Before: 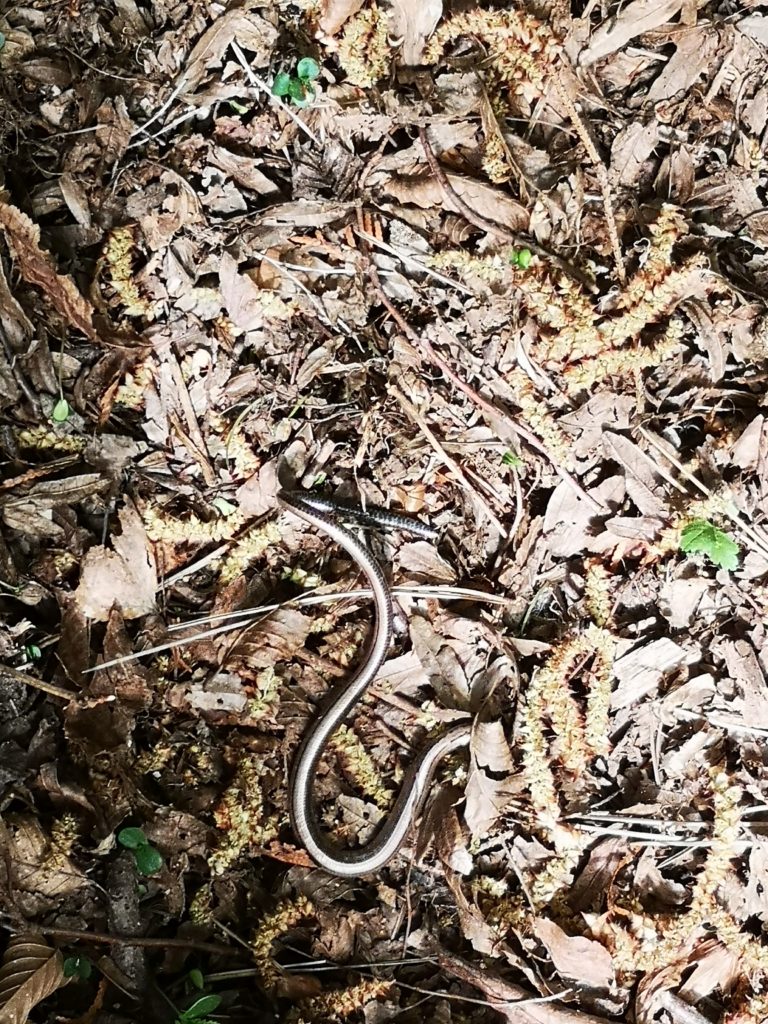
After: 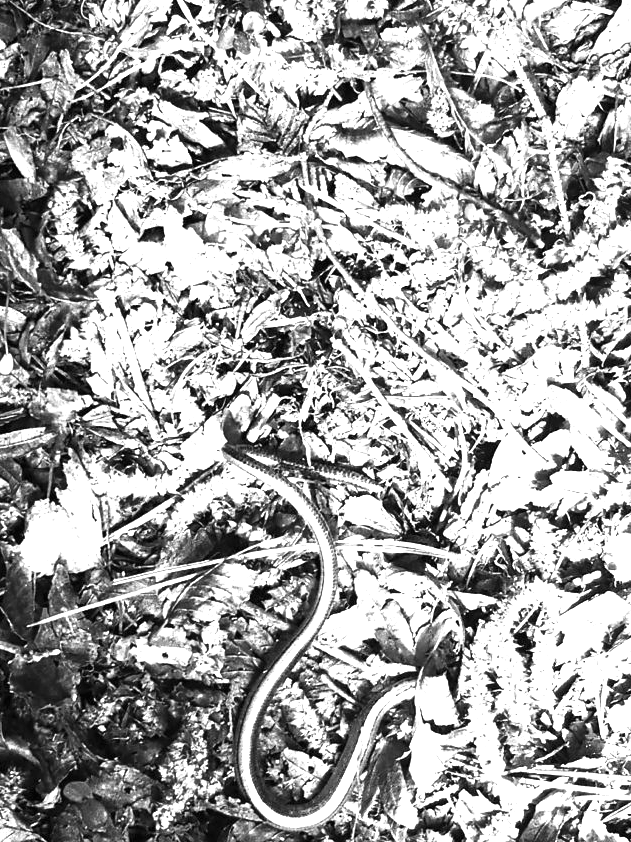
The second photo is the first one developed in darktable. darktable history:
crop and rotate: left 7.196%, top 4.574%, right 10.605%, bottom 13.178%
monochrome: a 0, b 0, size 0.5, highlights 0.57
color balance rgb: linear chroma grading › shadows 16%, perceptual saturation grading › global saturation 8%, perceptual saturation grading › shadows 4%, perceptual brilliance grading › global brilliance 2%, perceptual brilliance grading › highlights 8%, perceptual brilliance grading › shadows -4%, global vibrance 16%, saturation formula JzAzBz (2021)
white balance: emerald 1
exposure: black level correction 0, exposure 1.2 EV, compensate highlight preservation false
